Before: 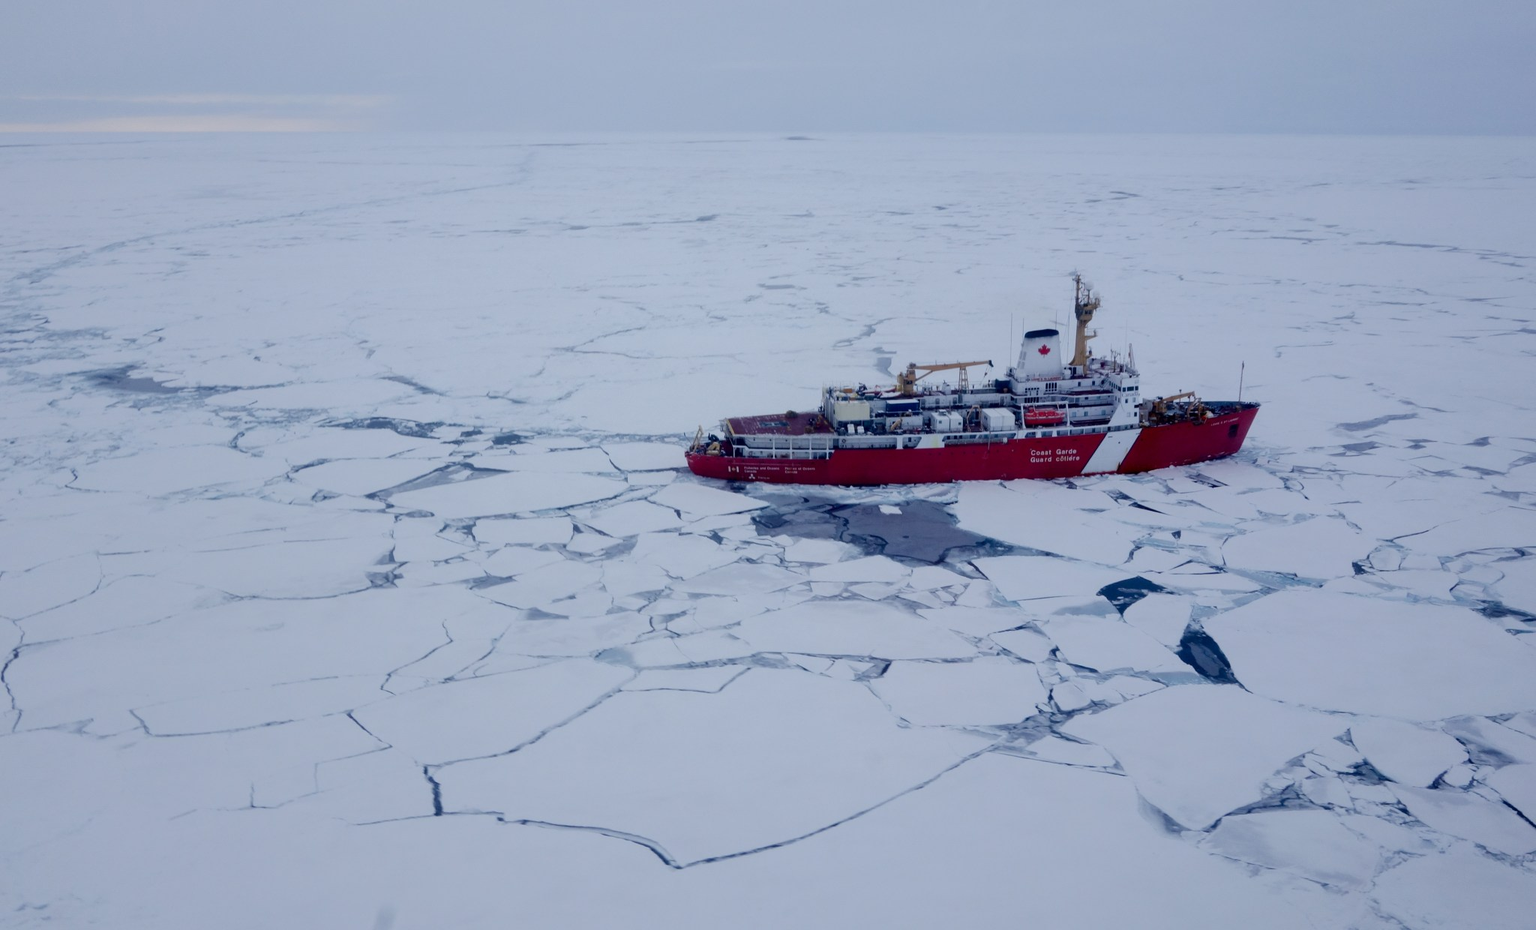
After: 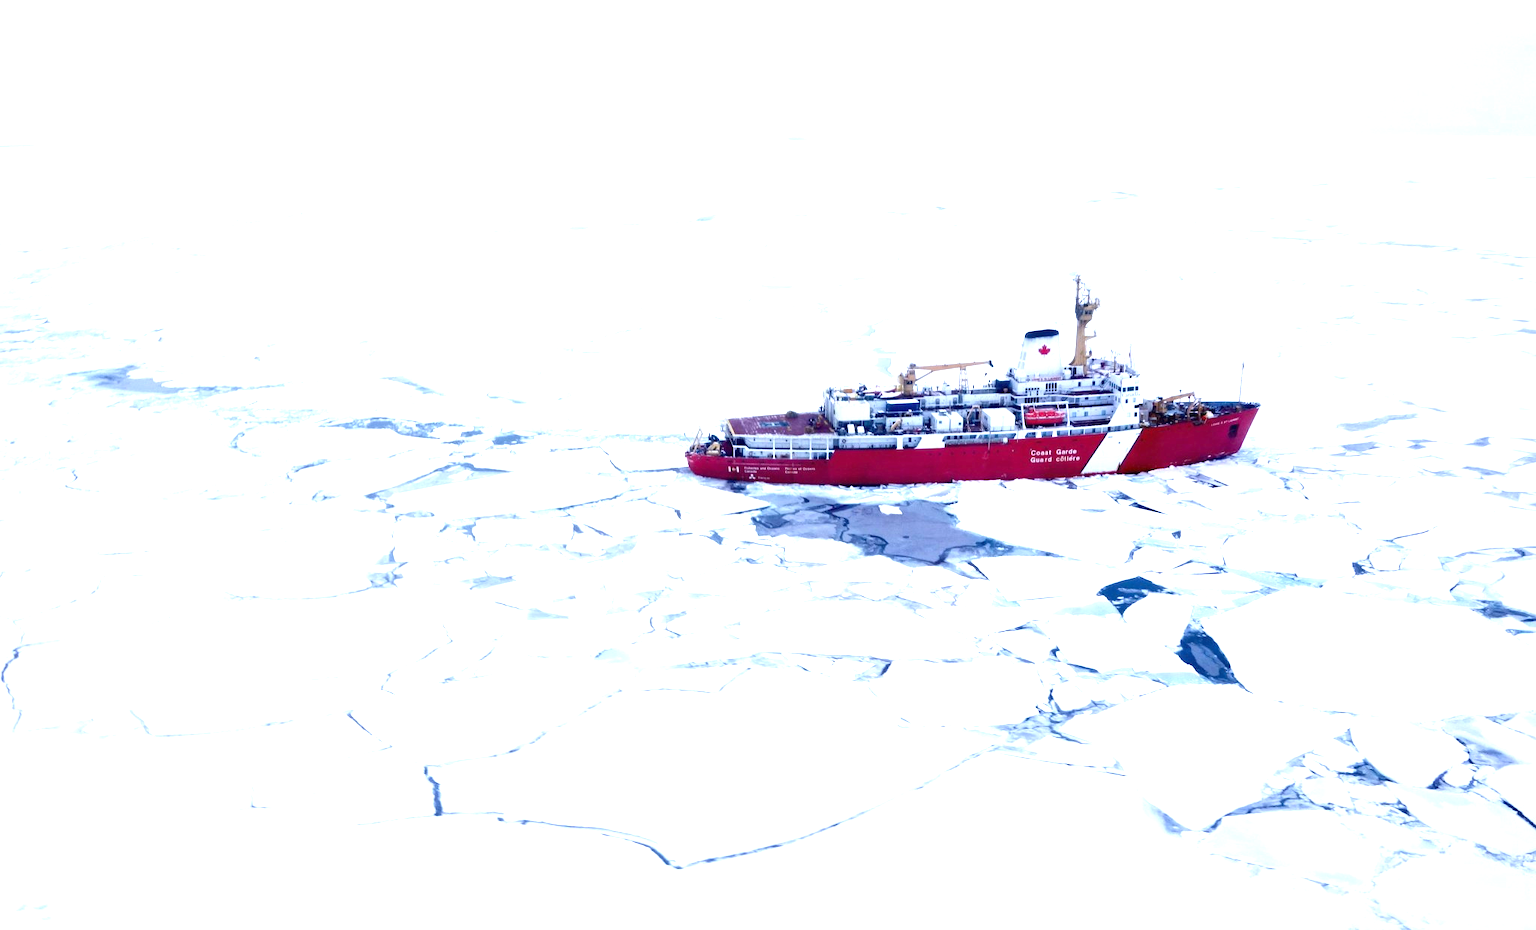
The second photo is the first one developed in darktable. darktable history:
exposure: black level correction 0, exposure 1.932 EV, compensate highlight preservation false
